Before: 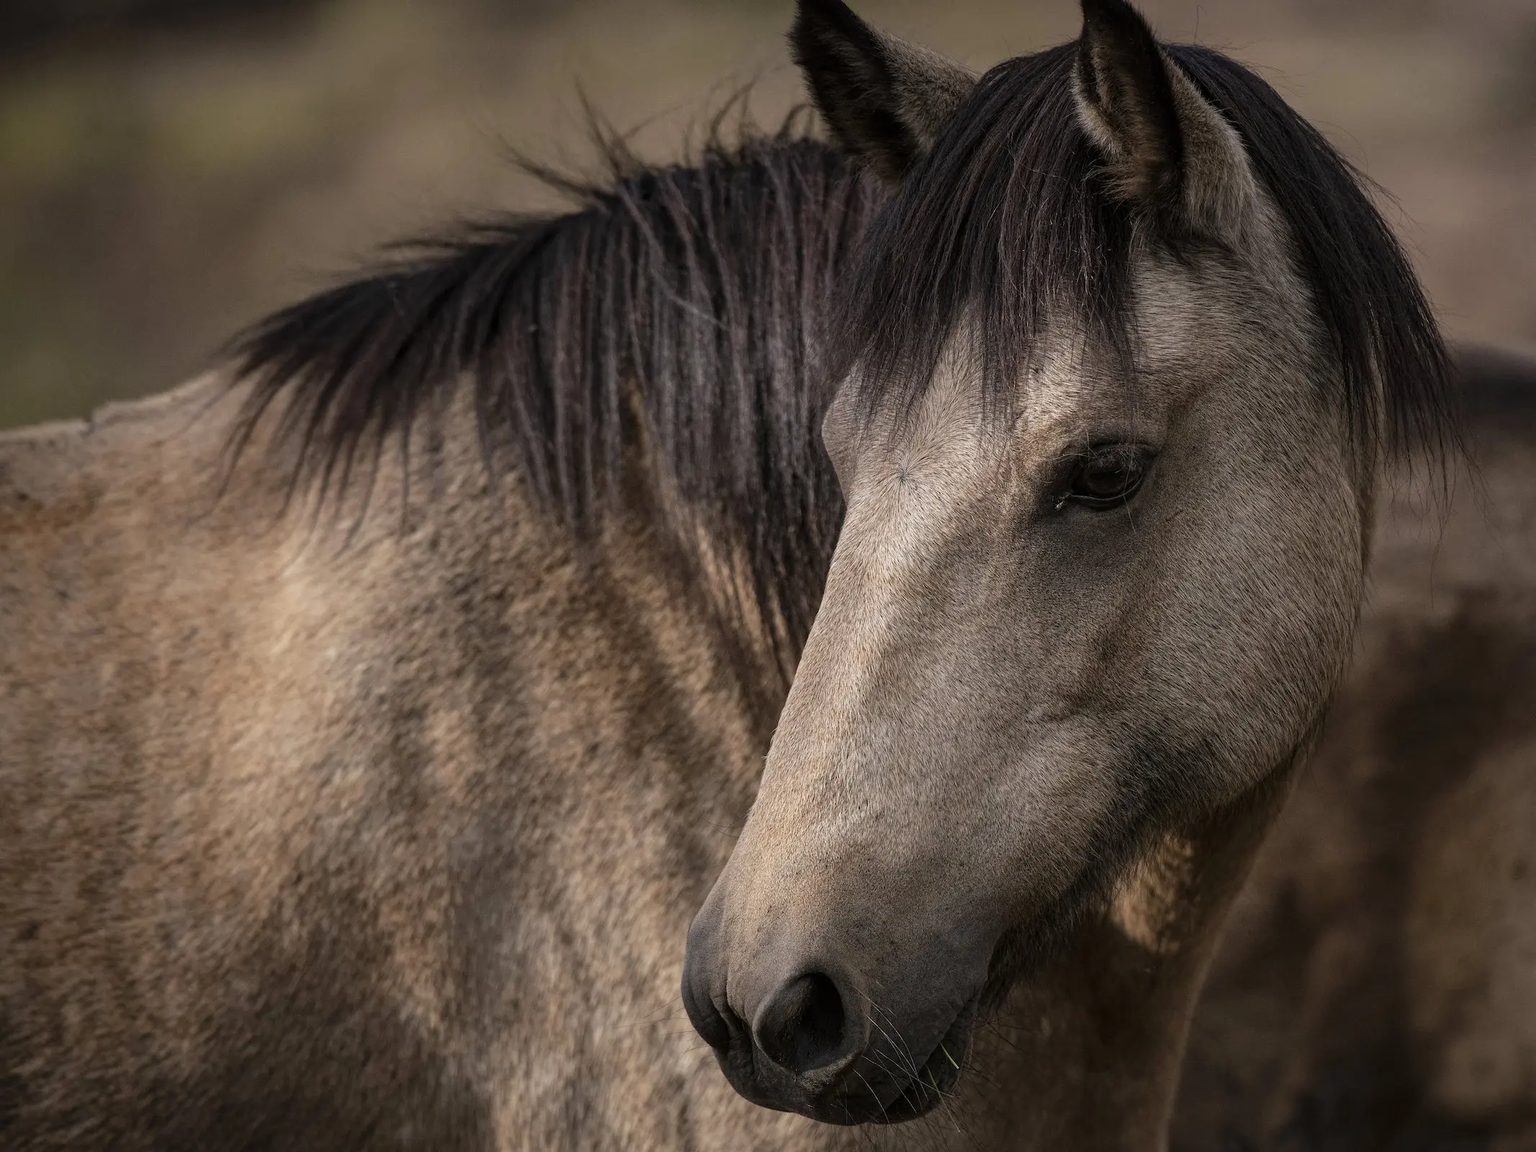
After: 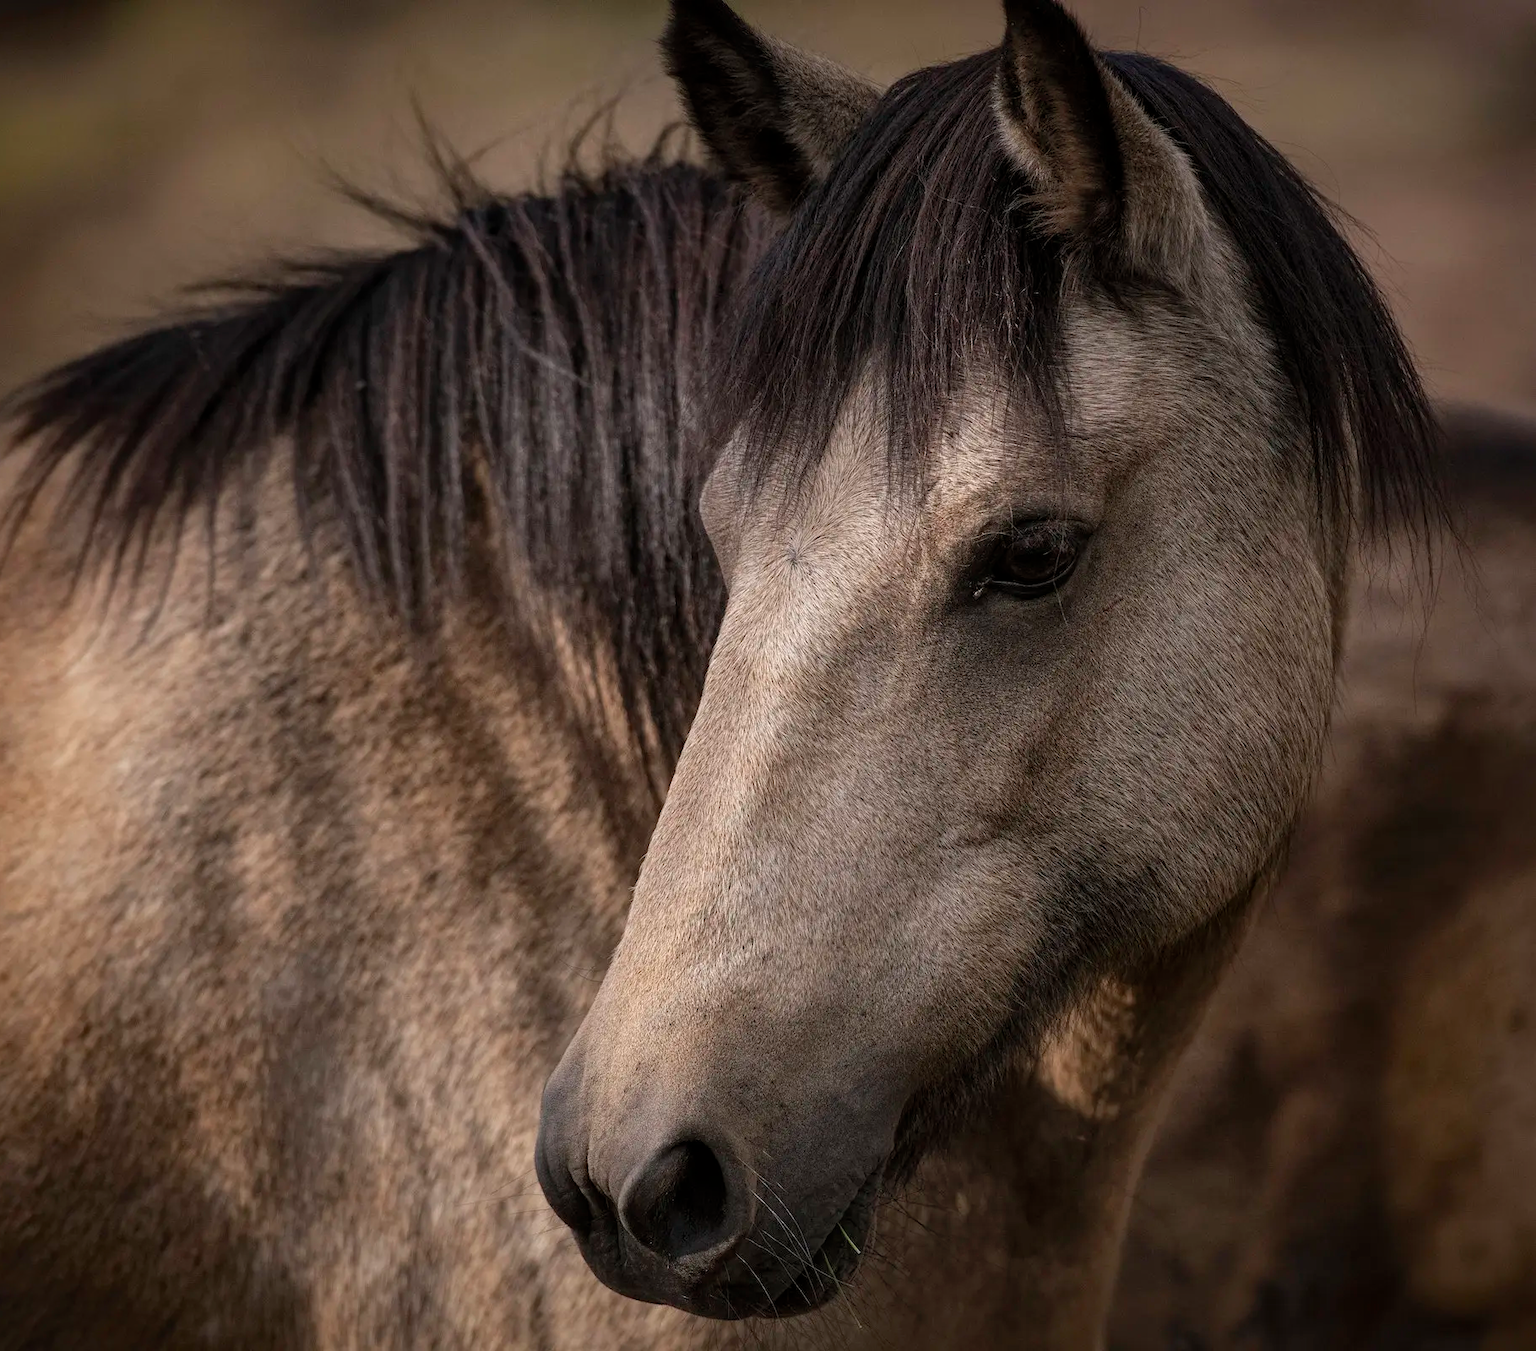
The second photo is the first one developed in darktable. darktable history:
vignetting: saturation 0.385, automatic ratio true
shadows and highlights: shadows 62.49, white point adjustment 0.418, highlights -33.79, compress 83.58%
crop and rotate: left 14.716%
